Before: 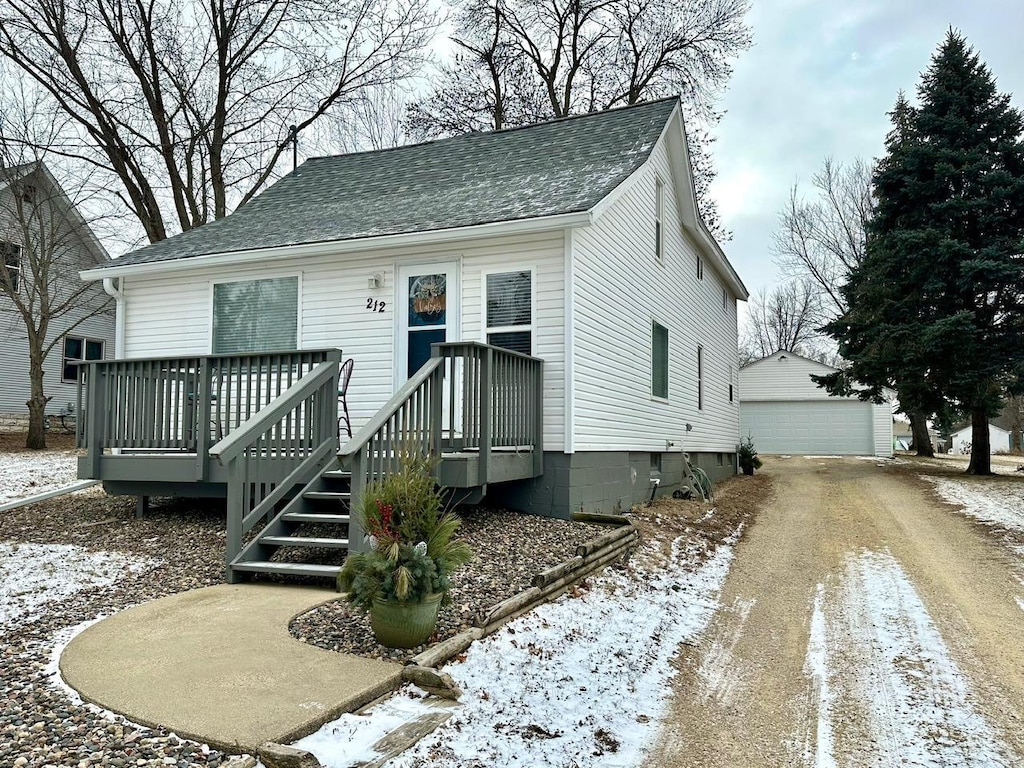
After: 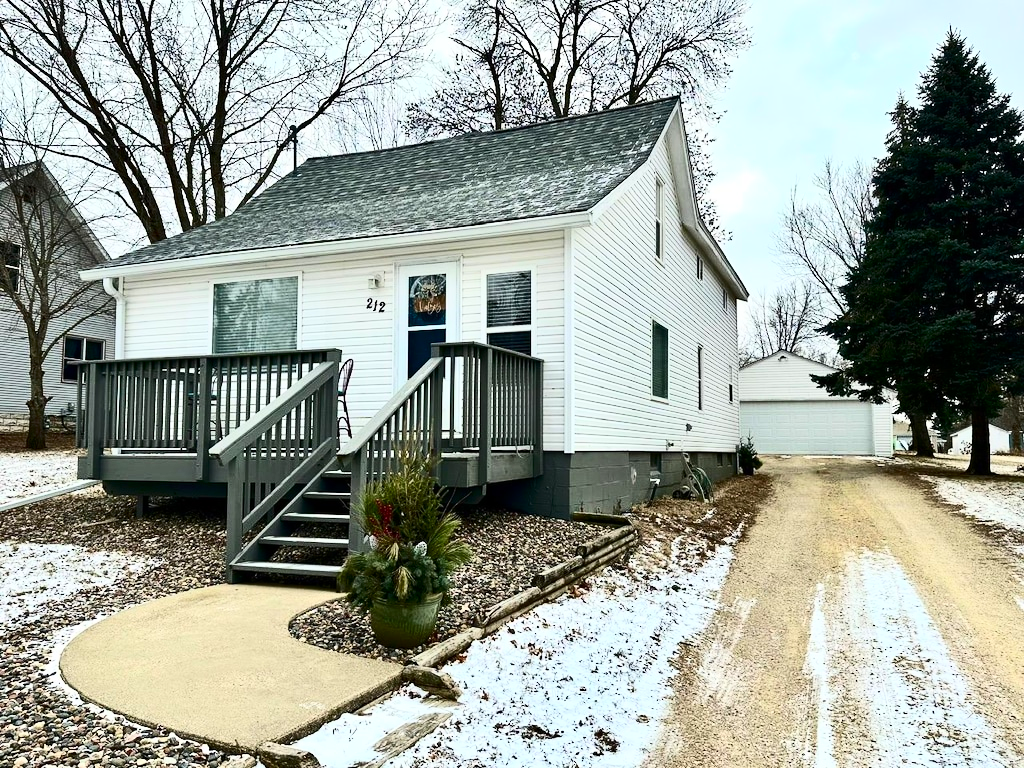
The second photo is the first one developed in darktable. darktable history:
contrast brightness saturation: contrast 0.41, brightness 0.051, saturation 0.253
